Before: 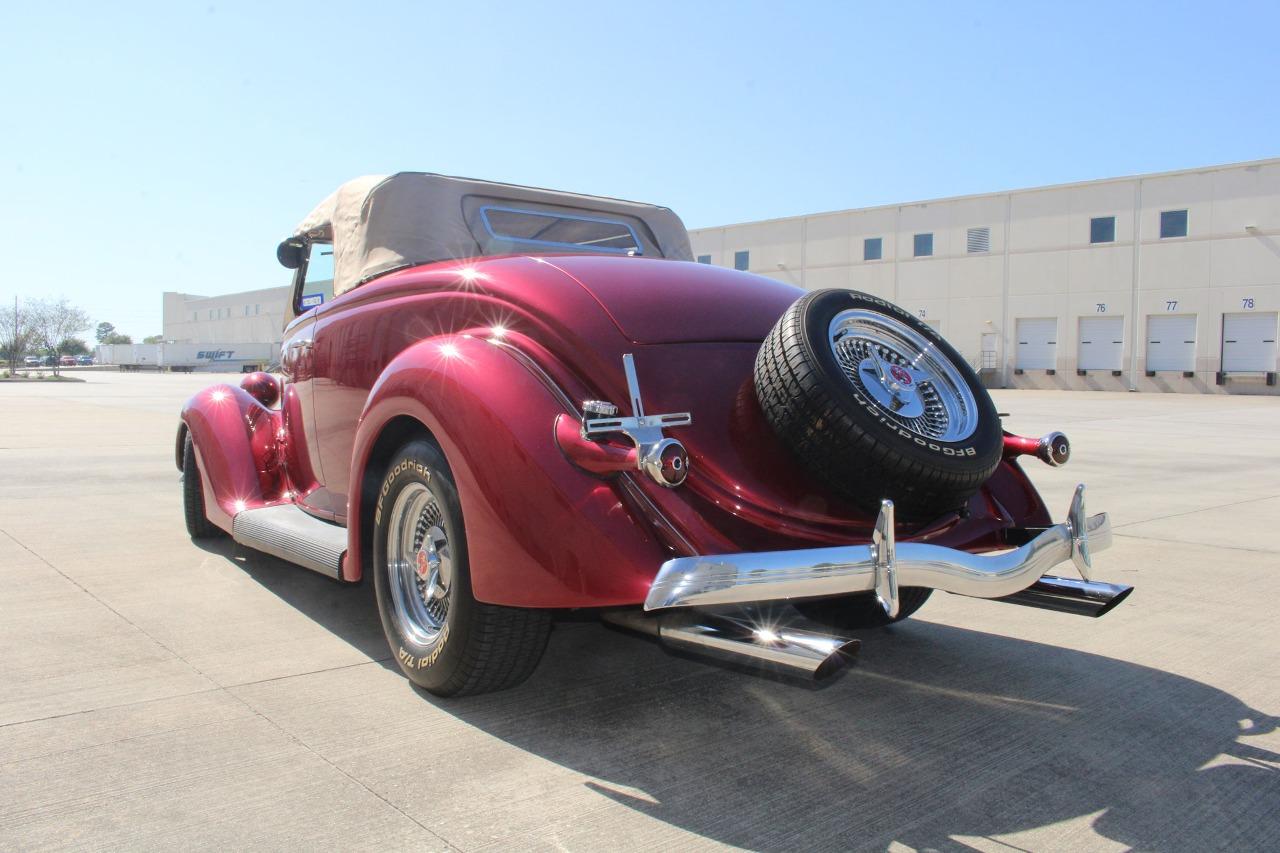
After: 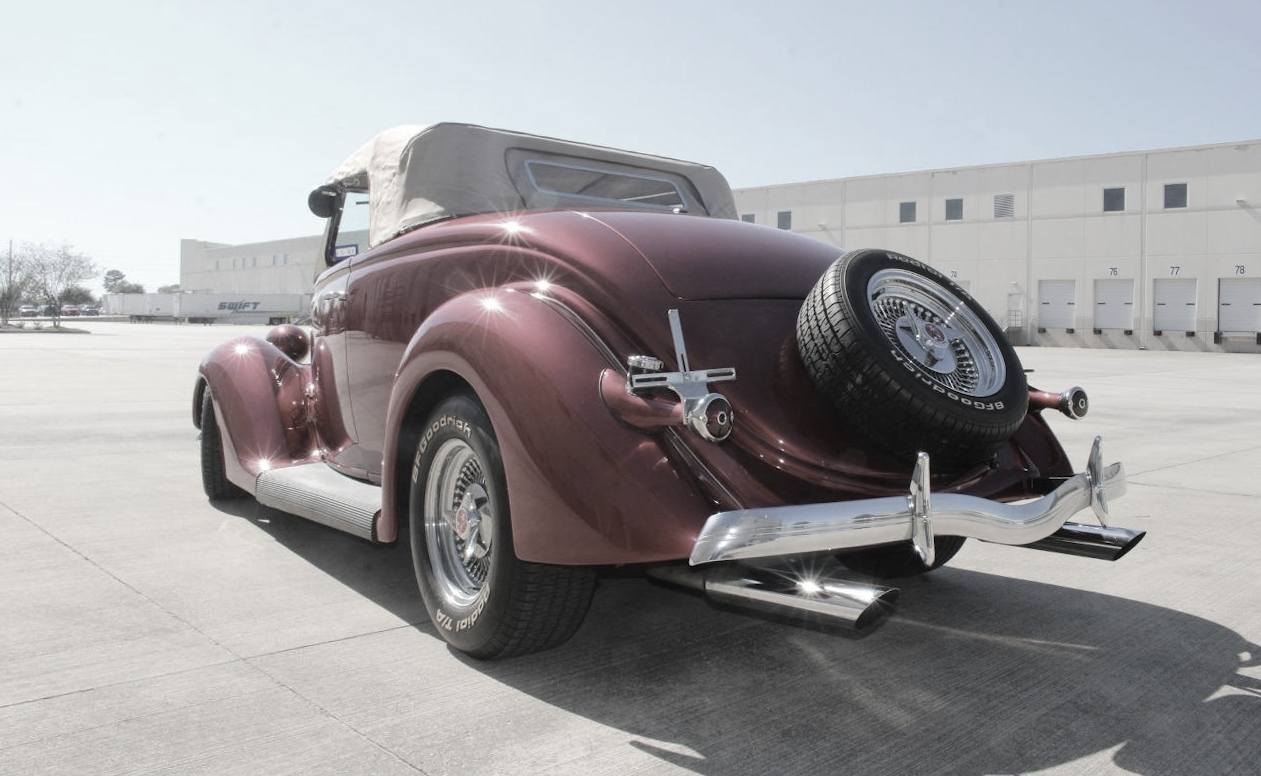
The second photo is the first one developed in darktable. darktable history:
rotate and perspective: rotation -0.013°, lens shift (vertical) -0.027, lens shift (horizontal) 0.178, crop left 0.016, crop right 0.989, crop top 0.082, crop bottom 0.918
color zones: curves: ch1 [(0, 0.153) (0.143, 0.15) (0.286, 0.151) (0.429, 0.152) (0.571, 0.152) (0.714, 0.151) (0.857, 0.151) (1, 0.153)]
